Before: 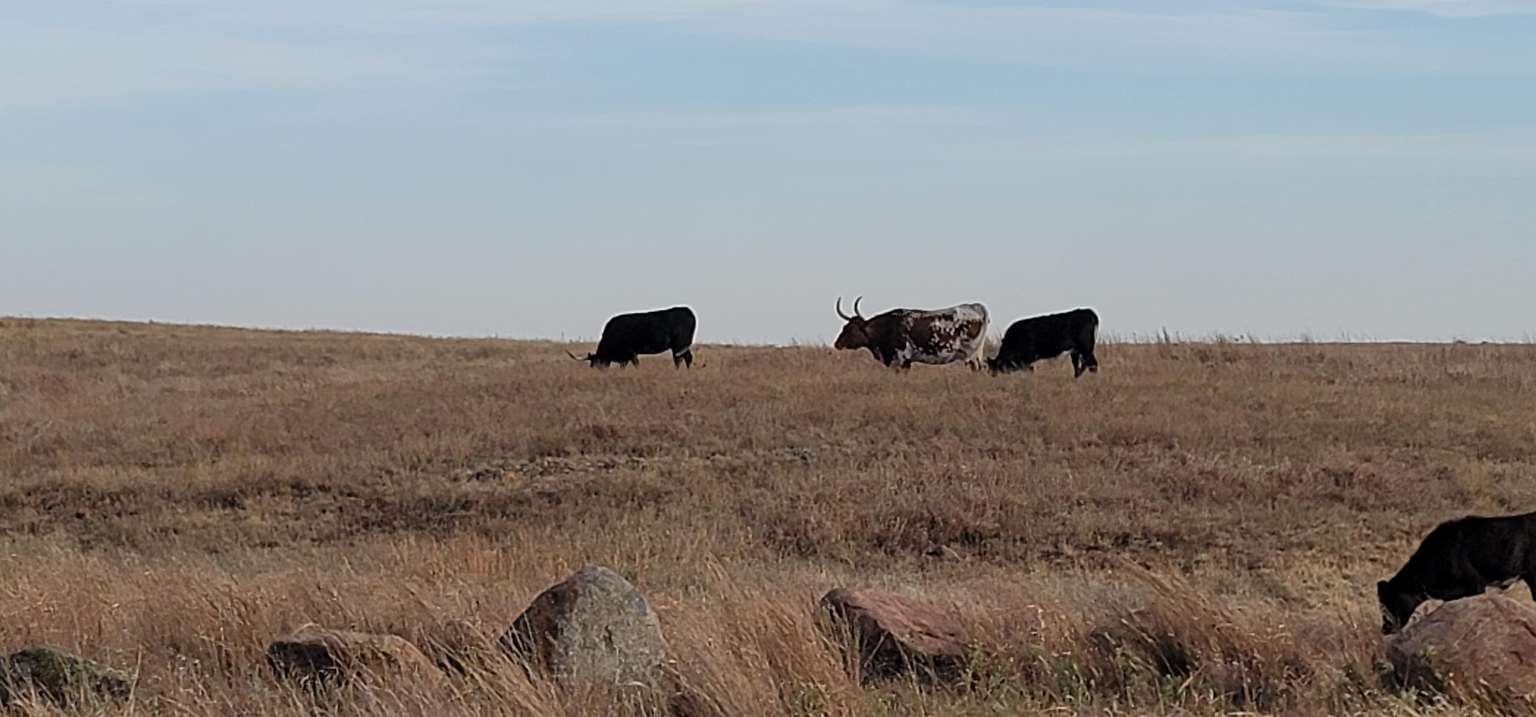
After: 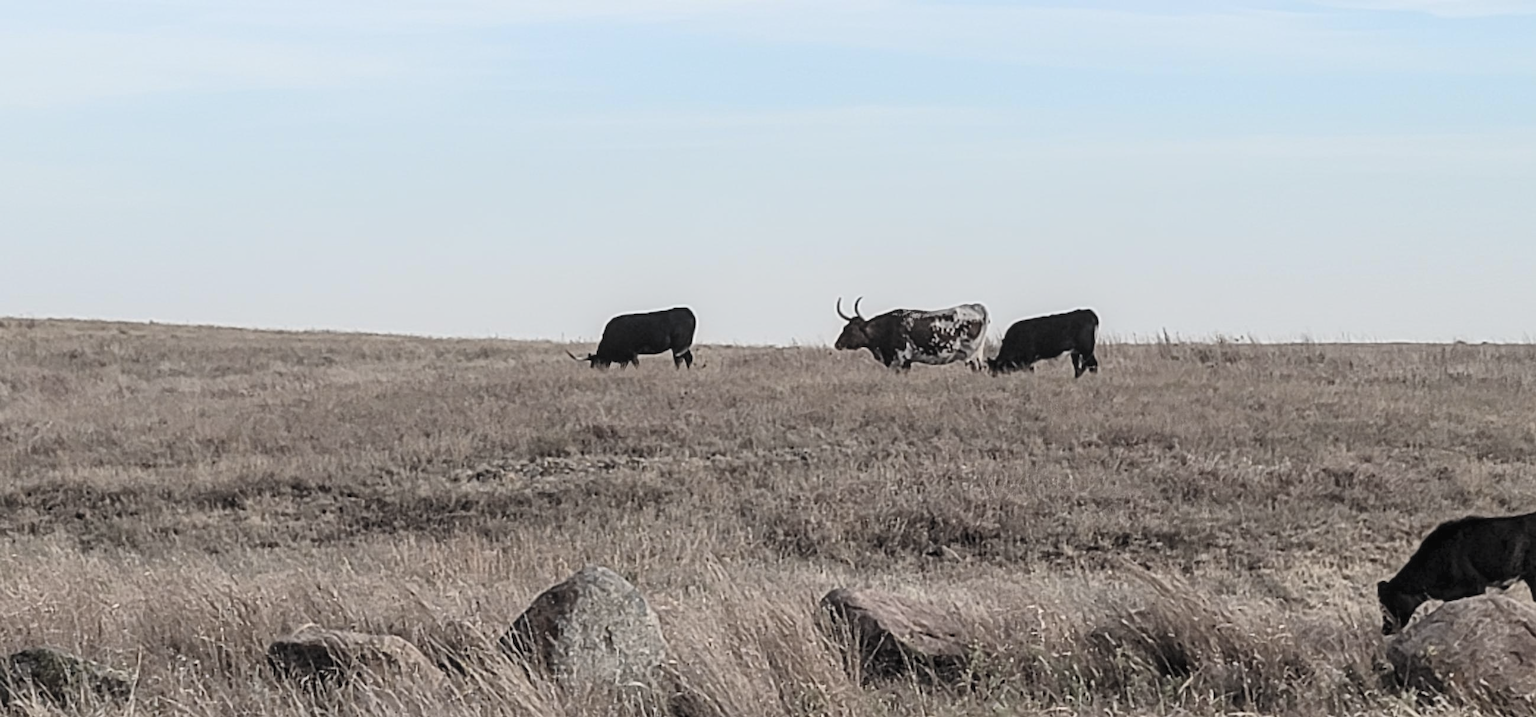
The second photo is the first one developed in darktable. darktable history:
tone equalizer: -8 EV -1.84 EV, -7 EV -1.16 EV, -6 EV -1.62 EV, smoothing diameter 25%, edges refinement/feathering 10, preserve details guided filter
color zones: curves: ch1 [(0.238, 0.163) (0.476, 0.2) (0.733, 0.322) (0.848, 0.134)]
local contrast: detail 110%
contrast brightness saturation: contrast 0.24, brightness 0.26, saturation 0.39
